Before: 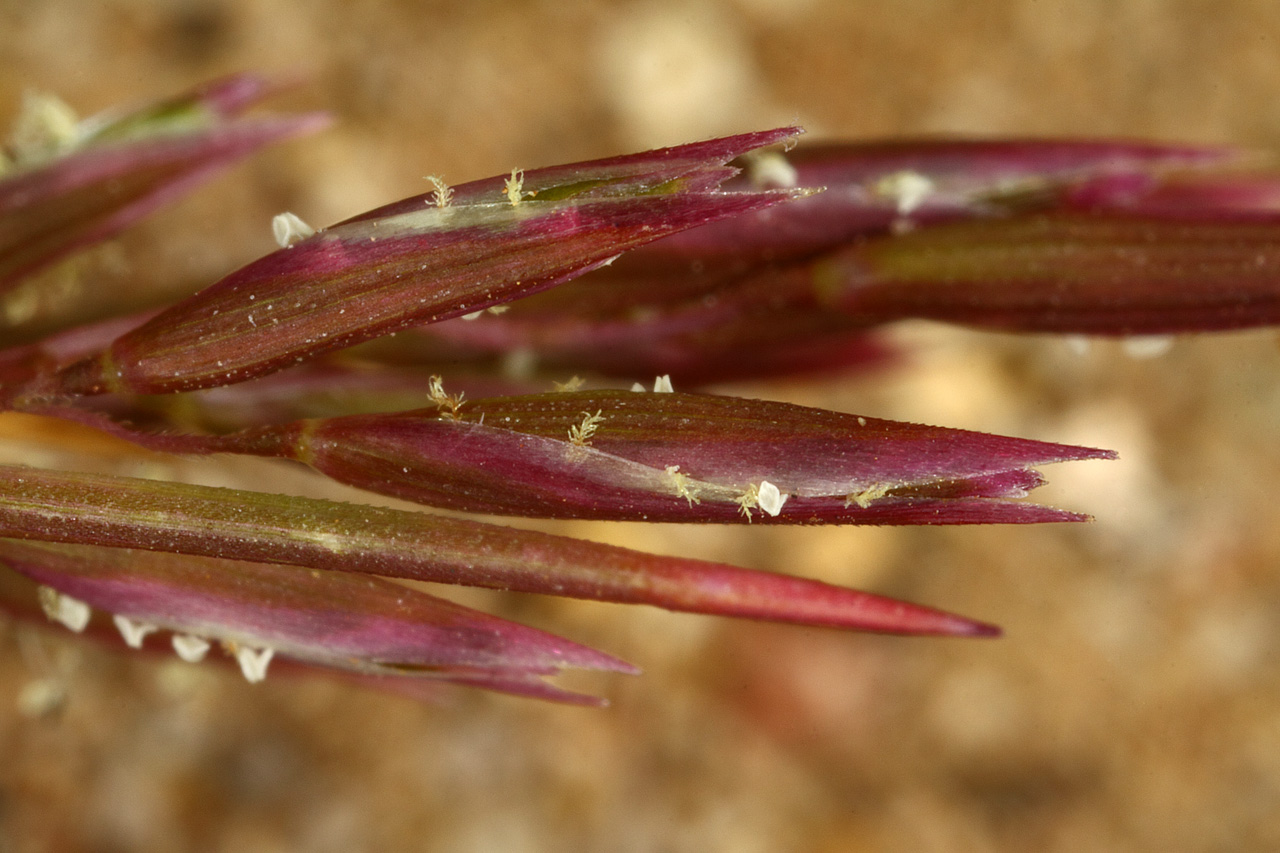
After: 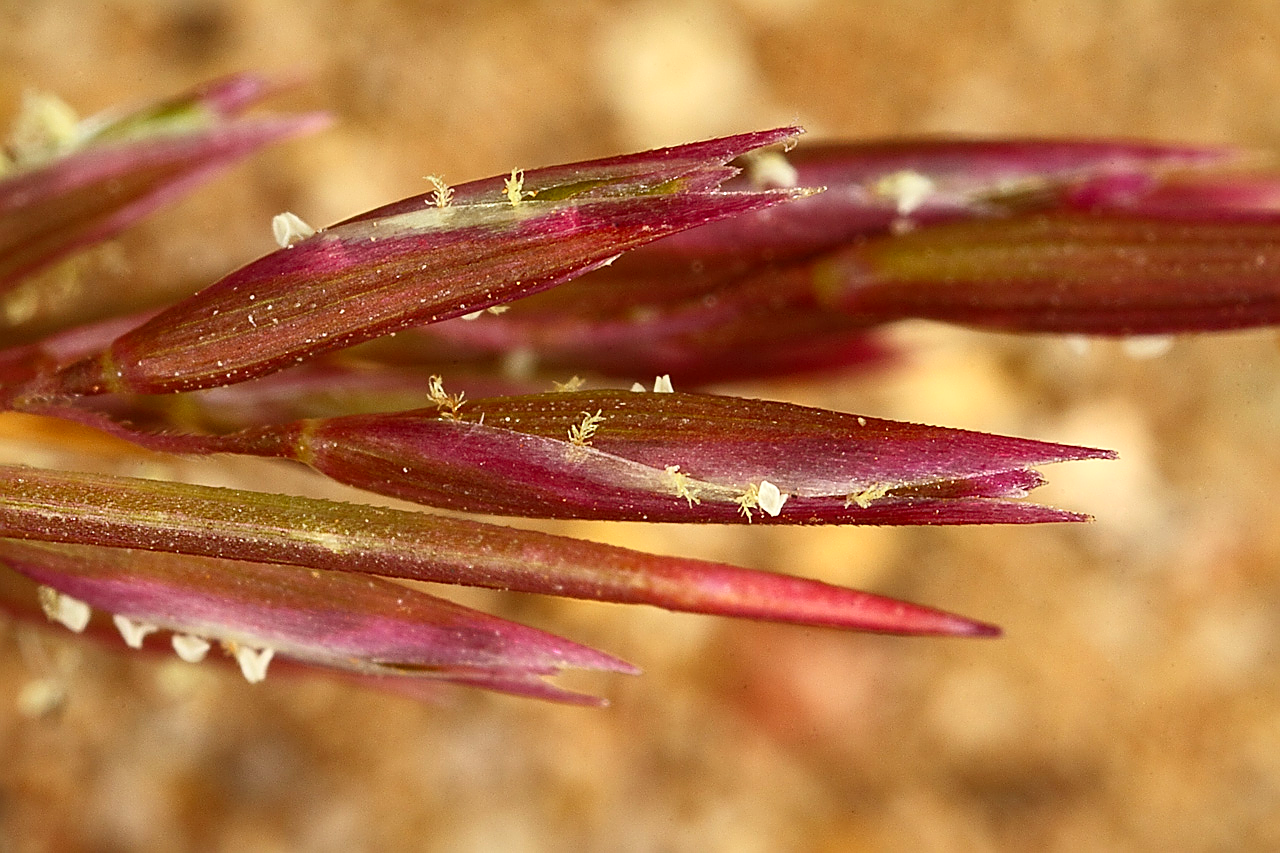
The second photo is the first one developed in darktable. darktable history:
color balance: mode lift, gamma, gain (sRGB), lift [1, 1.049, 1, 1]
contrast brightness saturation: contrast 0.2, brightness 0.16, saturation 0.22
sharpen: radius 1.685, amount 1.294
